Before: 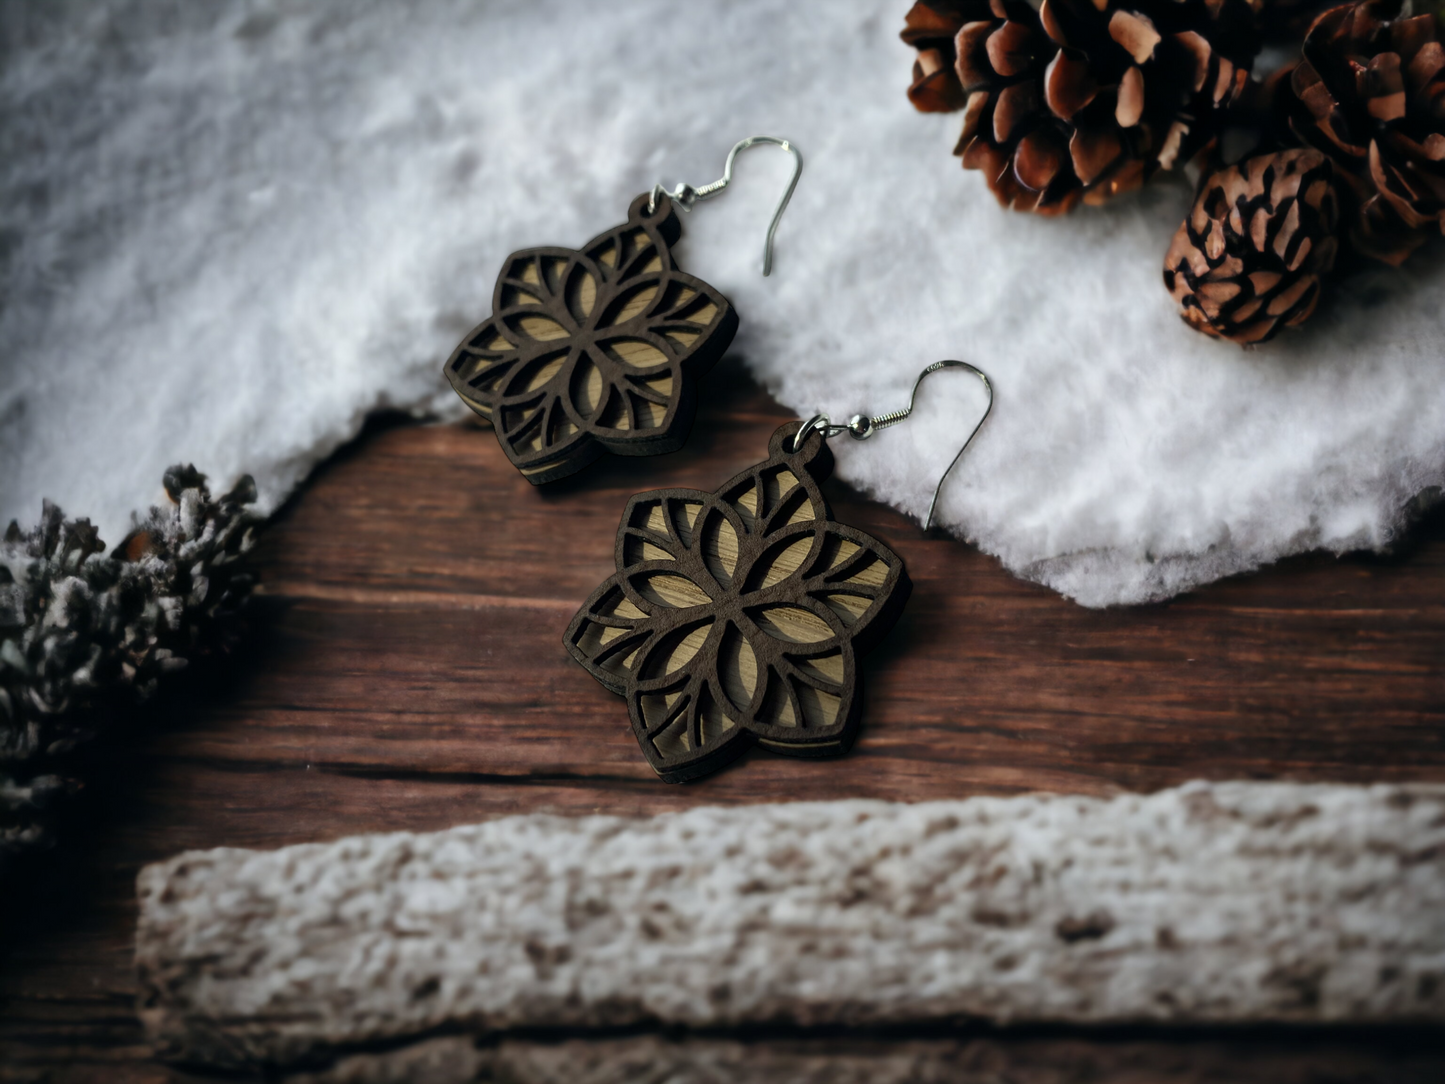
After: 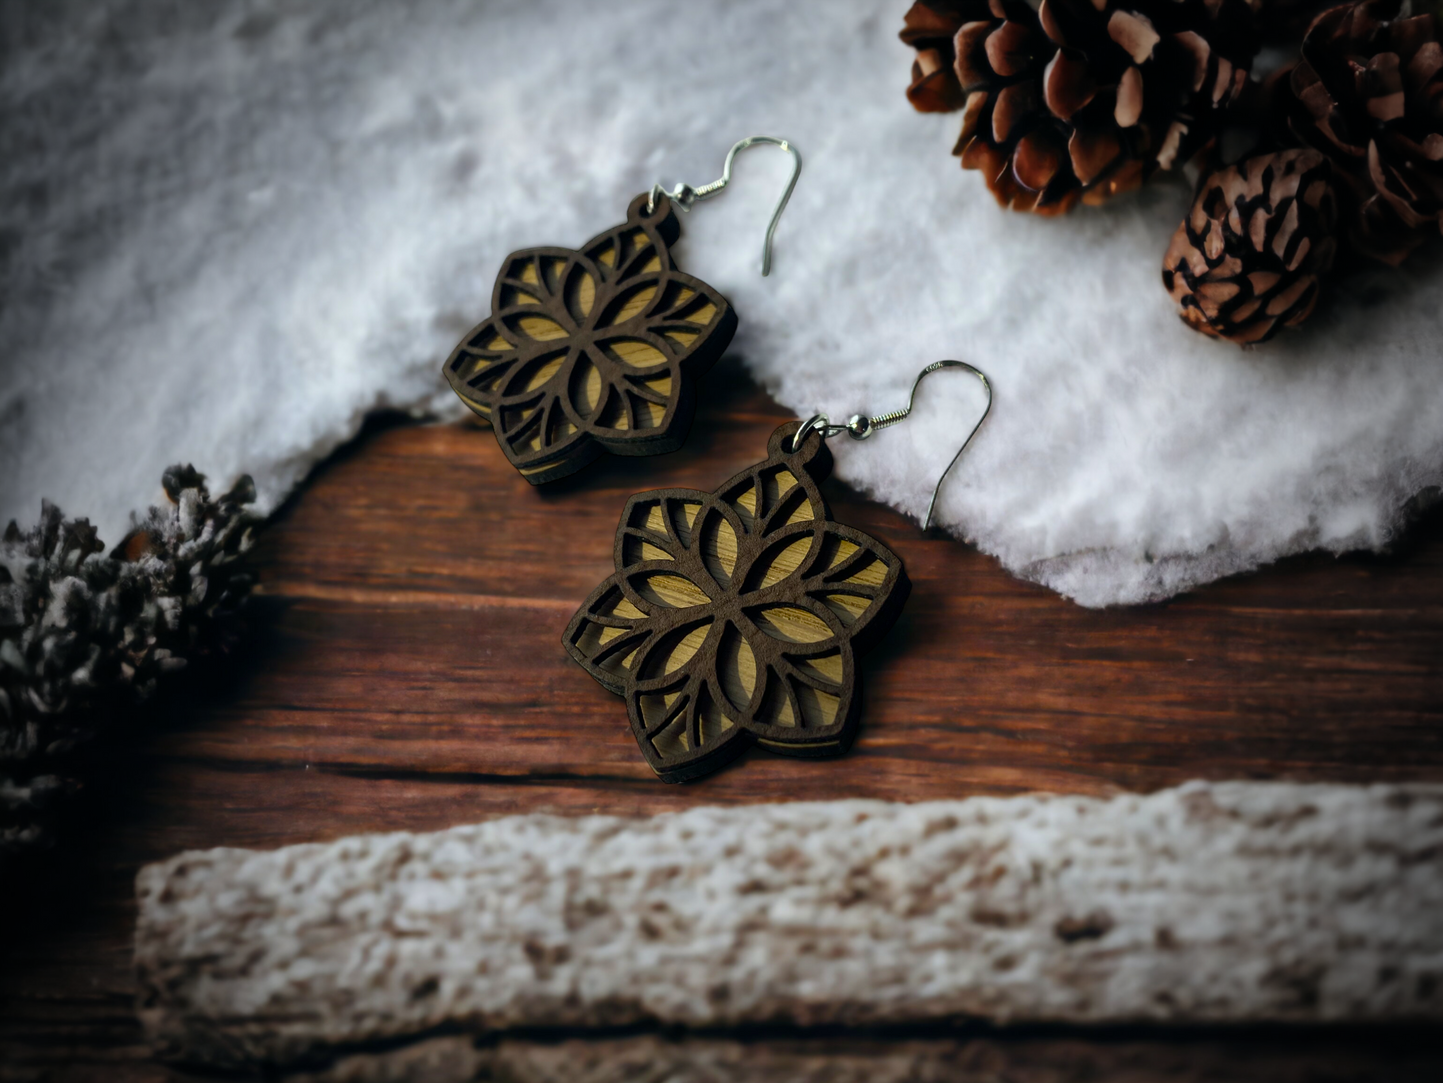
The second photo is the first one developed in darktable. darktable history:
color balance rgb: linear chroma grading › global chroma 15%, perceptual saturation grading › global saturation 30%
vignetting: fall-off start 64.63%, center (-0.034, 0.148), width/height ratio 0.881
crop and rotate: left 0.126%
